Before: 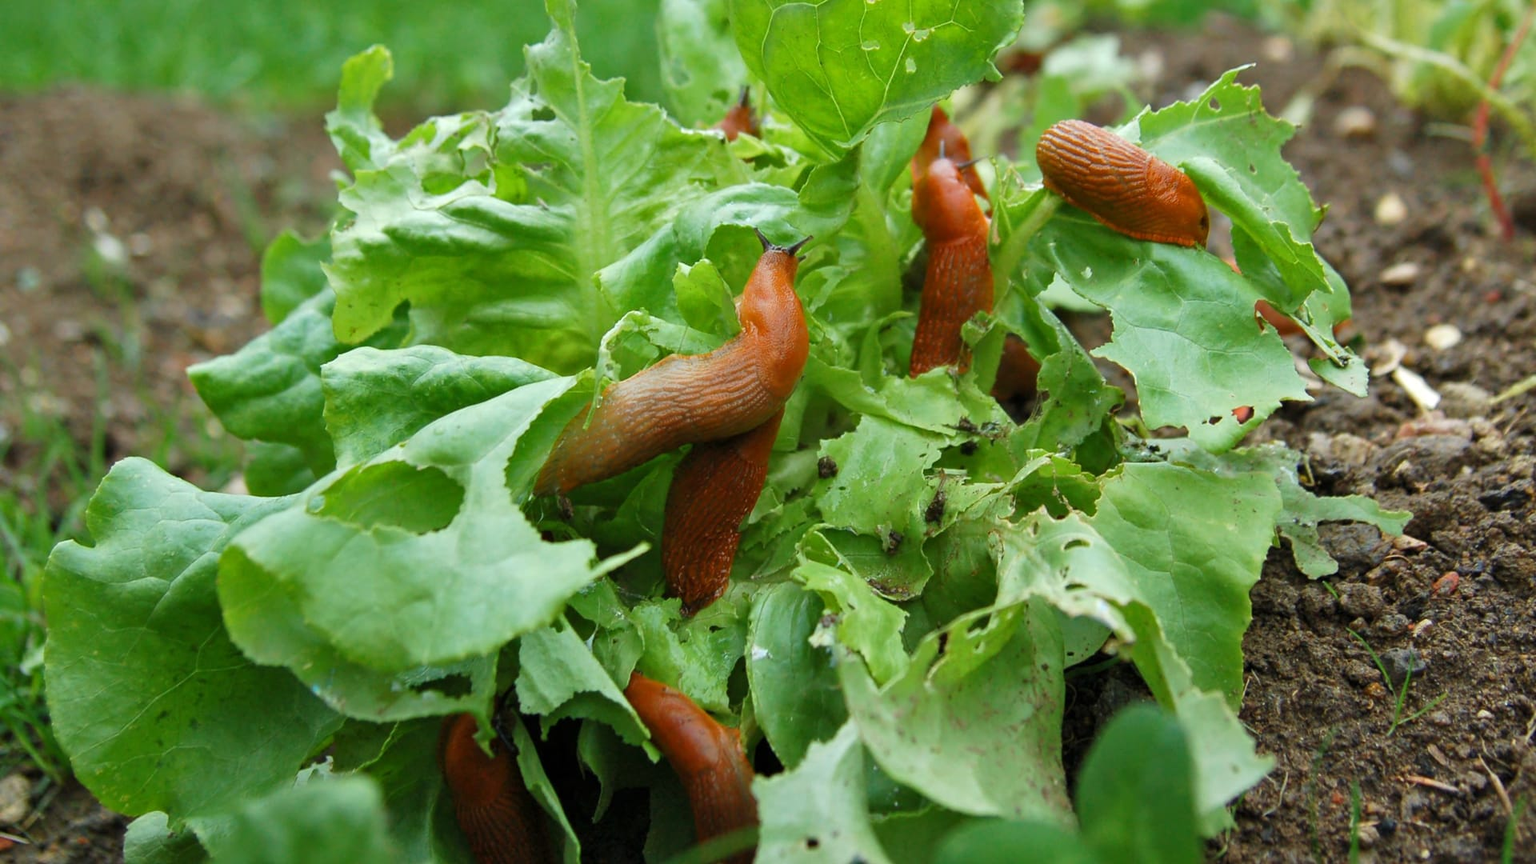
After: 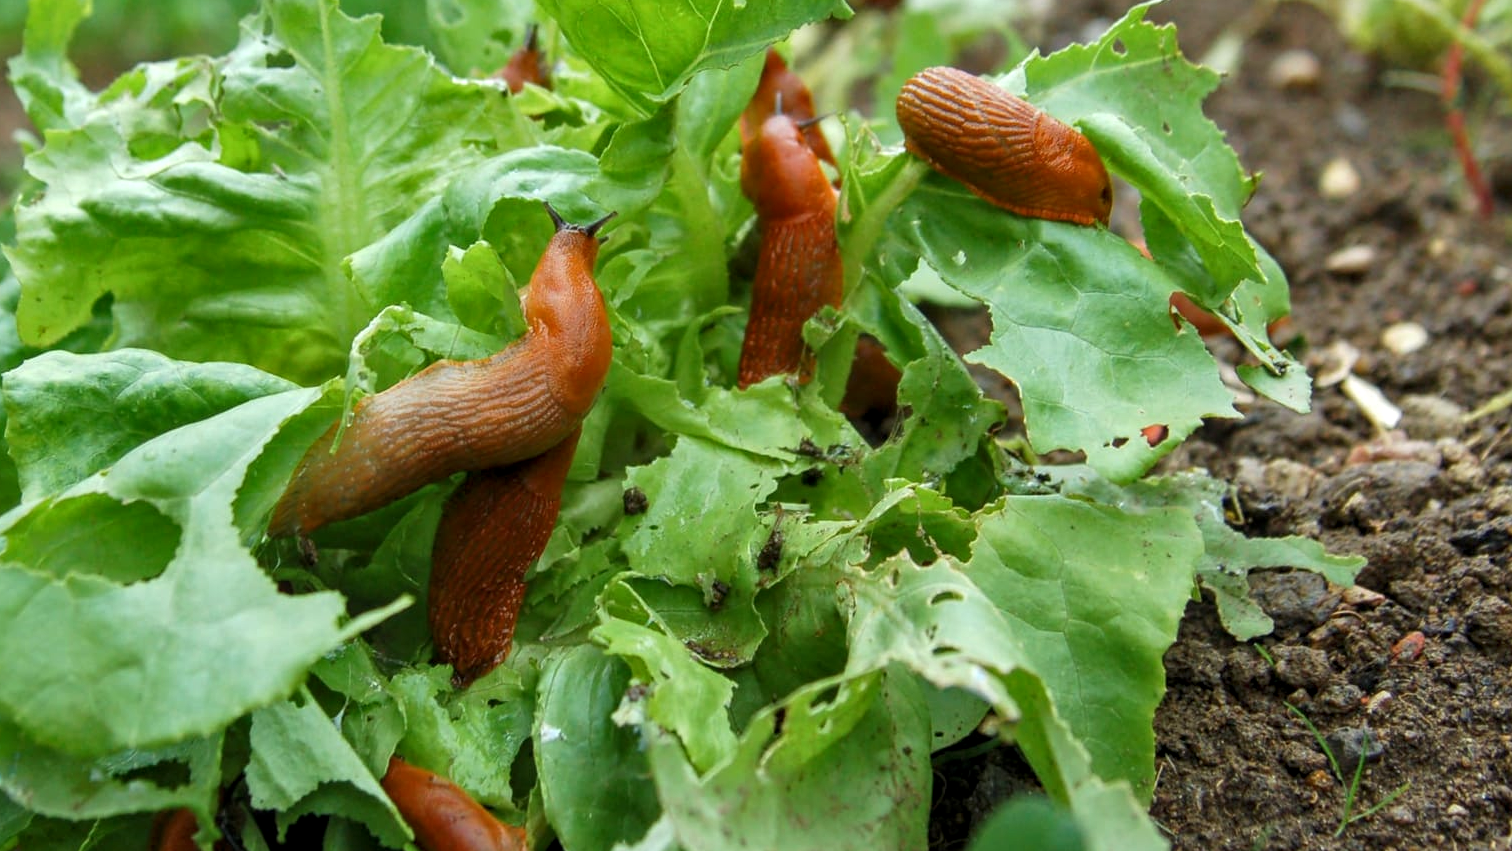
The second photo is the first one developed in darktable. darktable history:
local contrast: on, module defaults
crop and rotate: left 20.81%, top 7.724%, right 0.413%, bottom 13.468%
